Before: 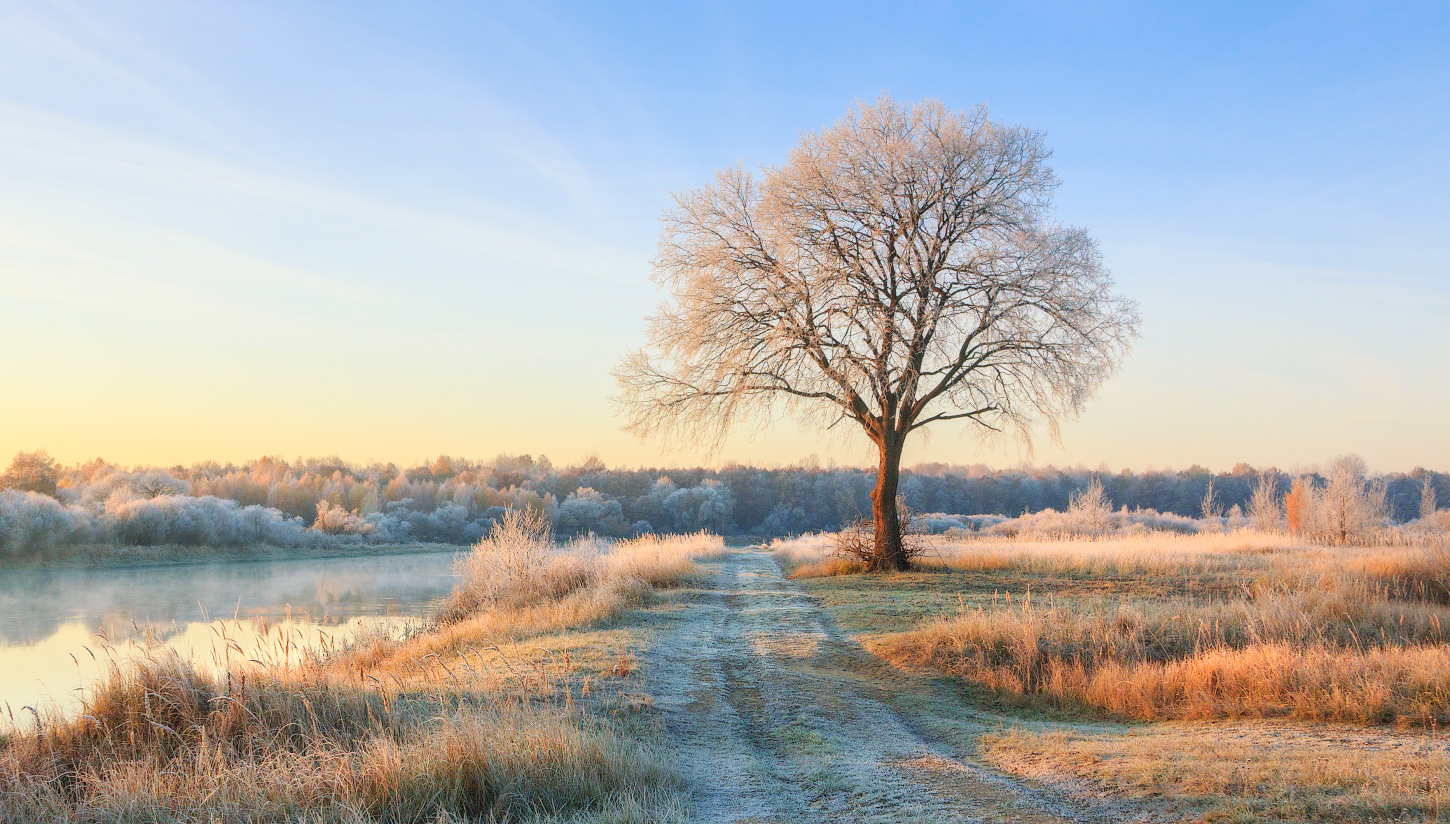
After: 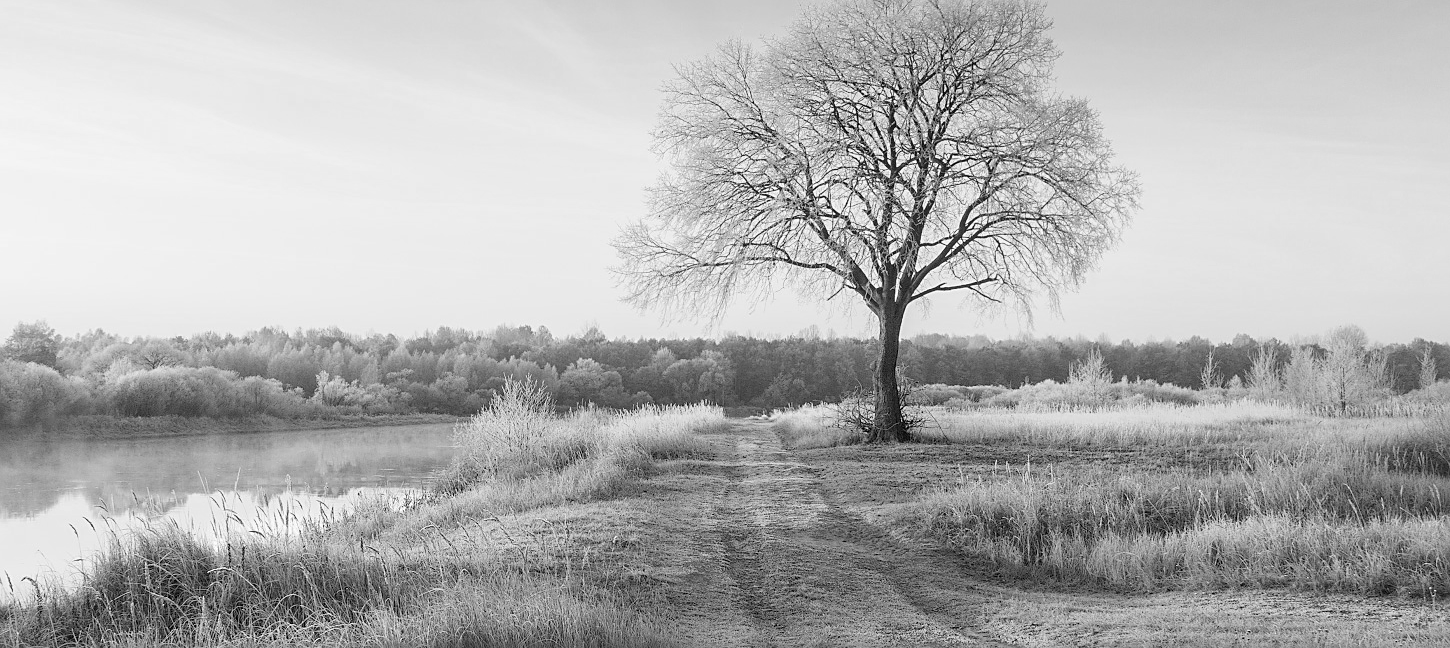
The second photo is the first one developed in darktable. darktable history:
crop and rotate: top 15.774%, bottom 5.506%
sharpen: on, module defaults
monochrome: on, module defaults
